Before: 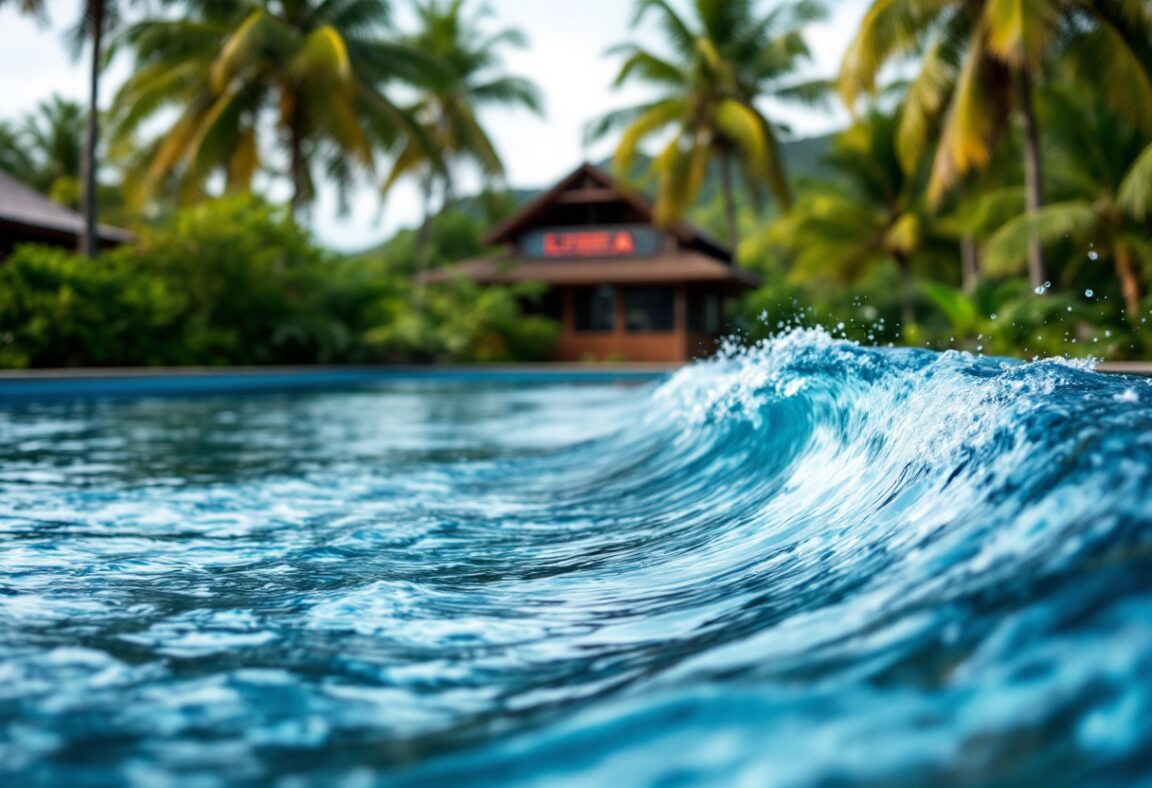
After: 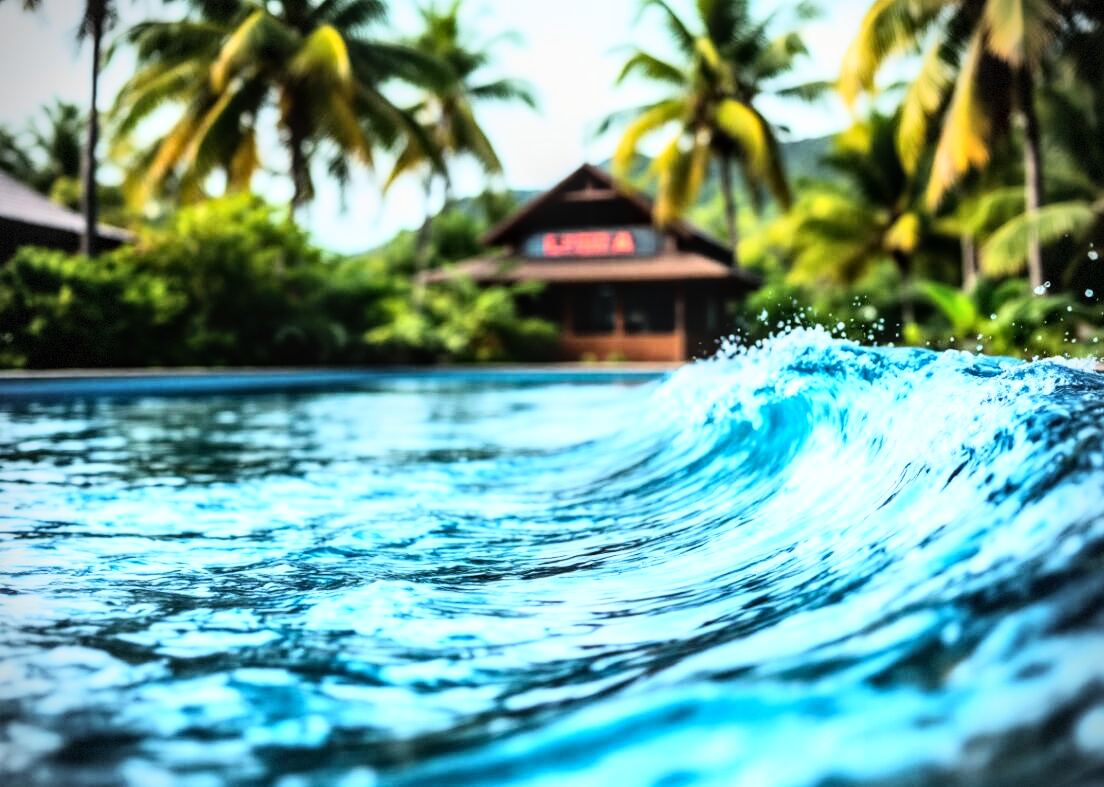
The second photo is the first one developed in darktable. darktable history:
color zones: mix -62.47%
local contrast: on, module defaults
vignetting: dithering 8-bit output, unbound false
rgb curve: curves: ch0 [(0, 0) (0.21, 0.15) (0.24, 0.21) (0.5, 0.75) (0.75, 0.96) (0.89, 0.99) (1, 1)]; ch1 [(0, 0.02) (0.21, 0.13) (0.25, 0.2) (0.5, 0.67) (0.75, 0.9) (0.89, 0.97) (1, 1)]; ch2 [(0, 0.02) (0.21, 0.13) (0.25, 0.2) (0.5, 0.67) (0.75, 0.9) (0.89, 0.97) (1, 1)], compensate middle gray true
crop: right 4.126%, bottom 0.031%
